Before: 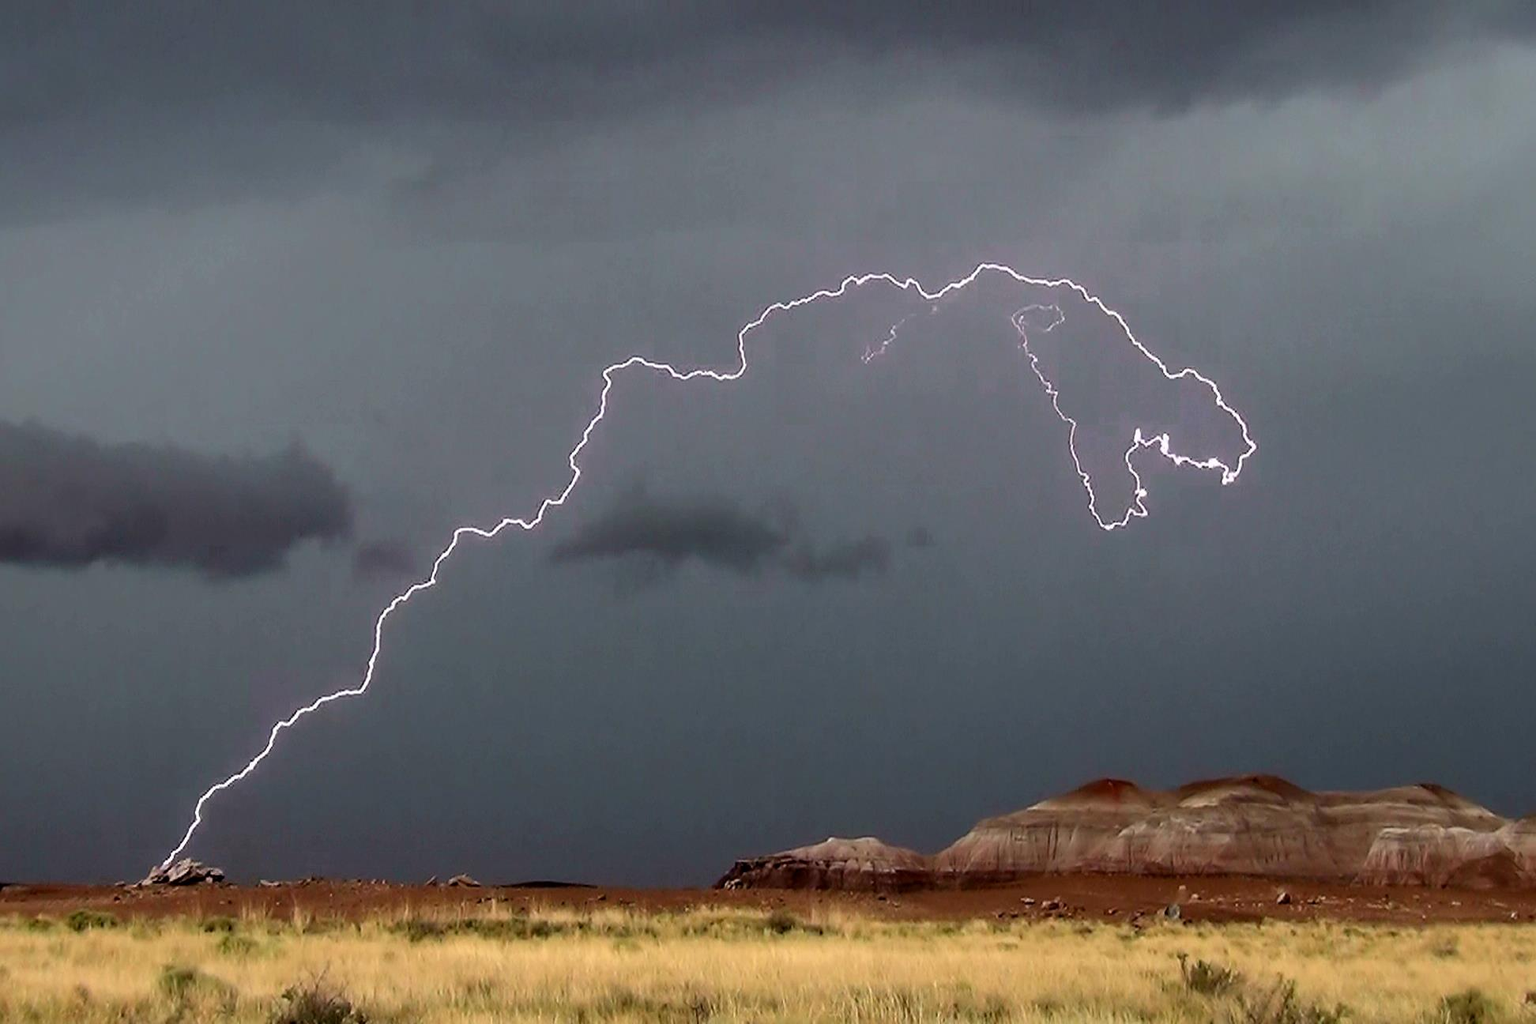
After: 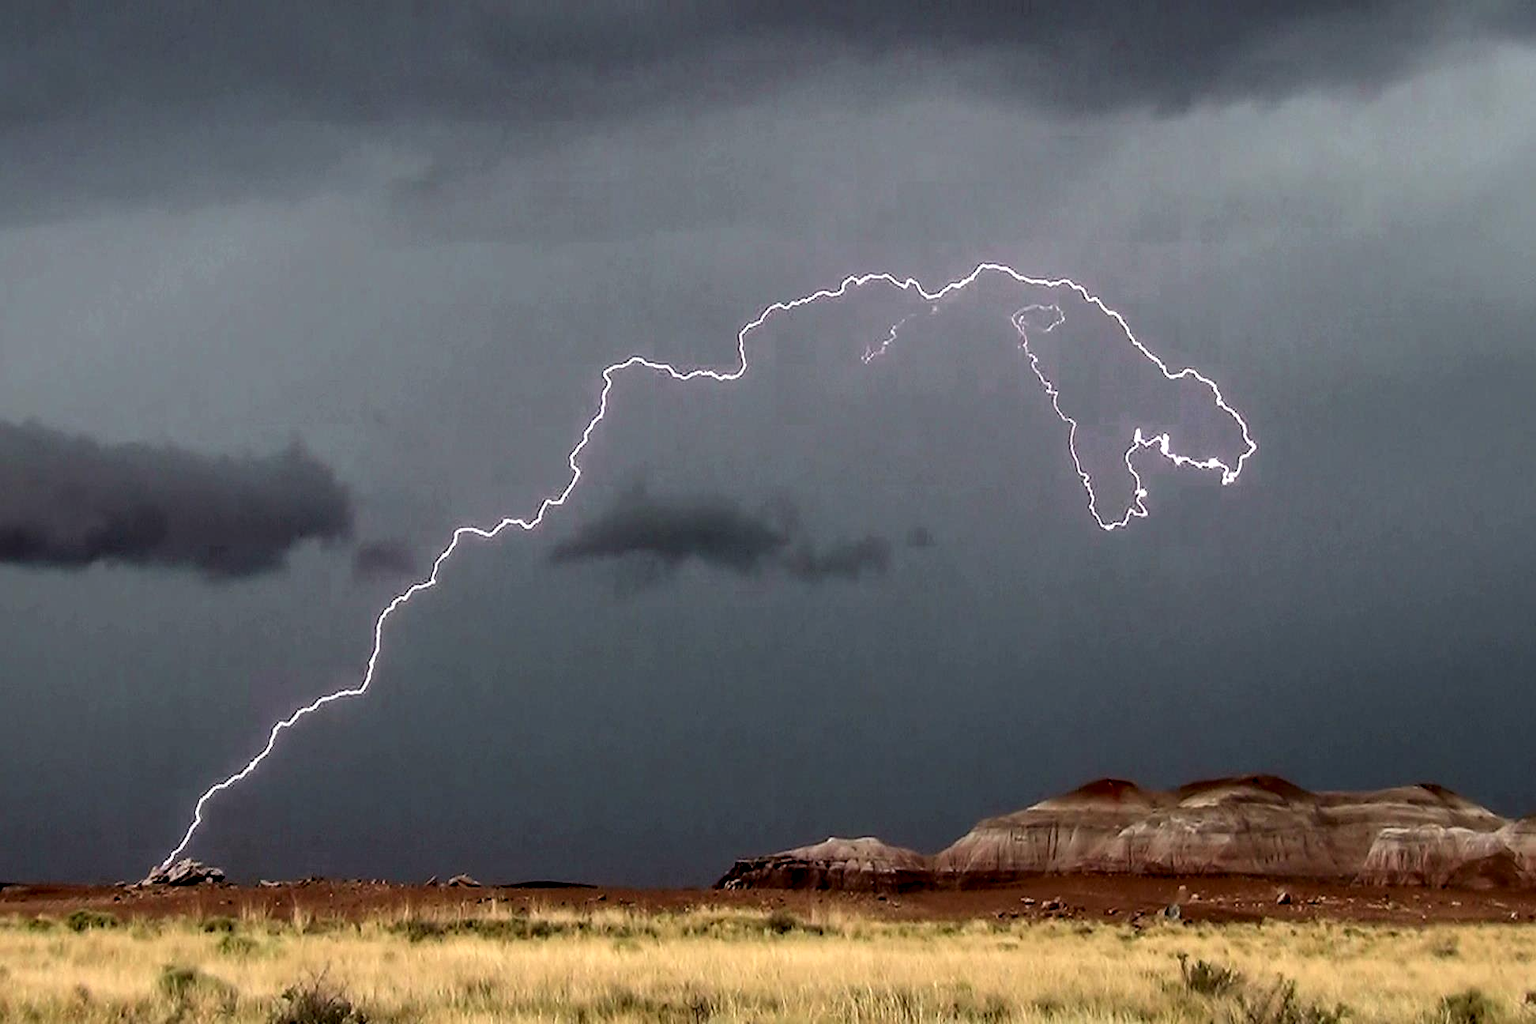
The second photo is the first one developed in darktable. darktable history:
local contrast: highlights 21%, detail 150%
color correction: highlights b* 0.066, saturation 0.984
